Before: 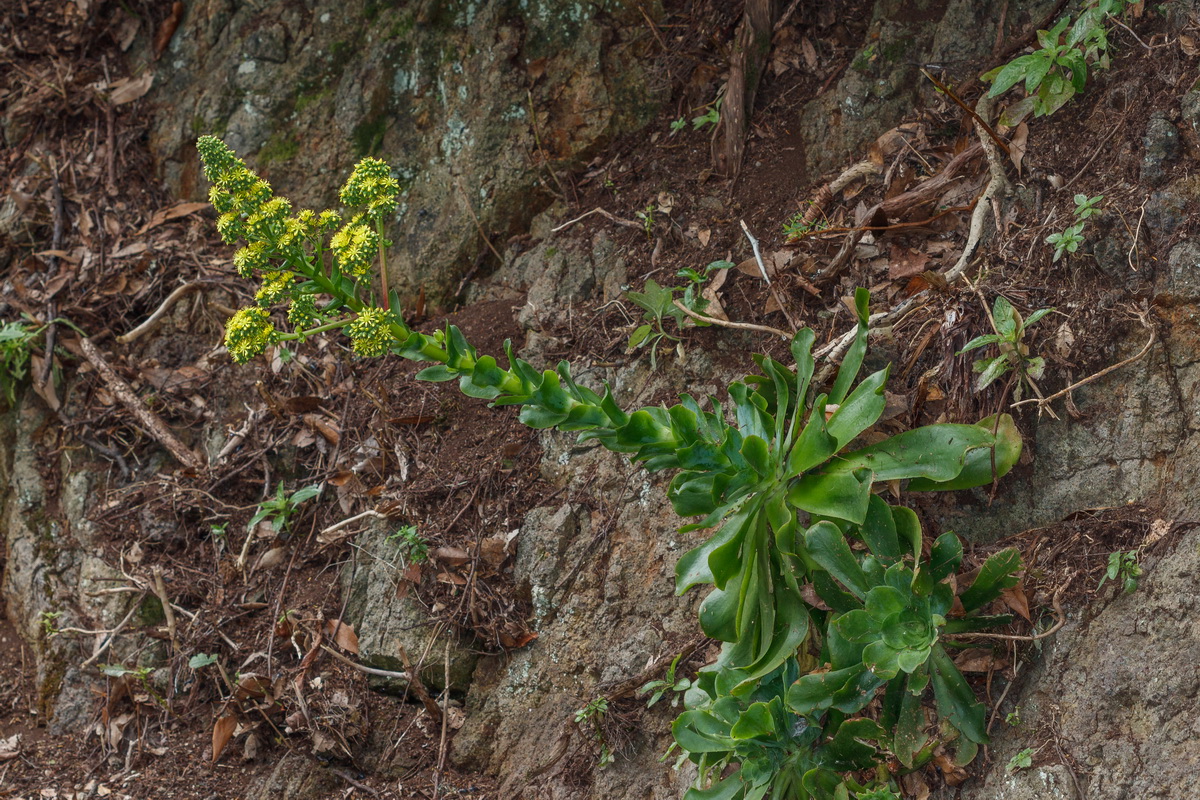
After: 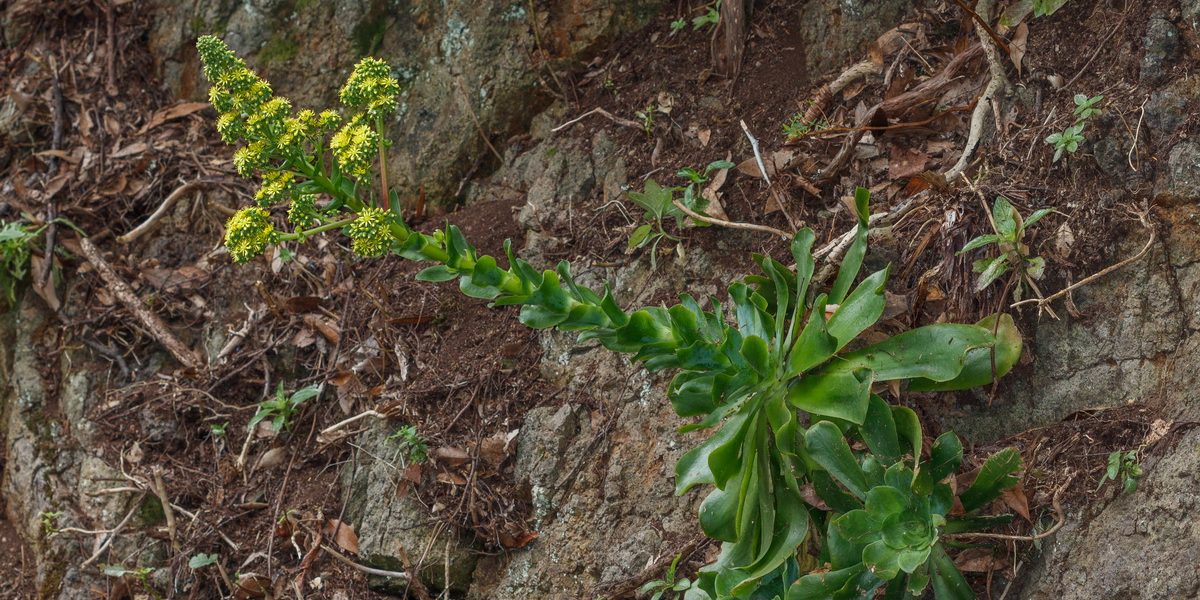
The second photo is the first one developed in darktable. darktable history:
crop and rotate: top 12.5%, bottom 12.5%
exposure: compensate highlight preservation false
